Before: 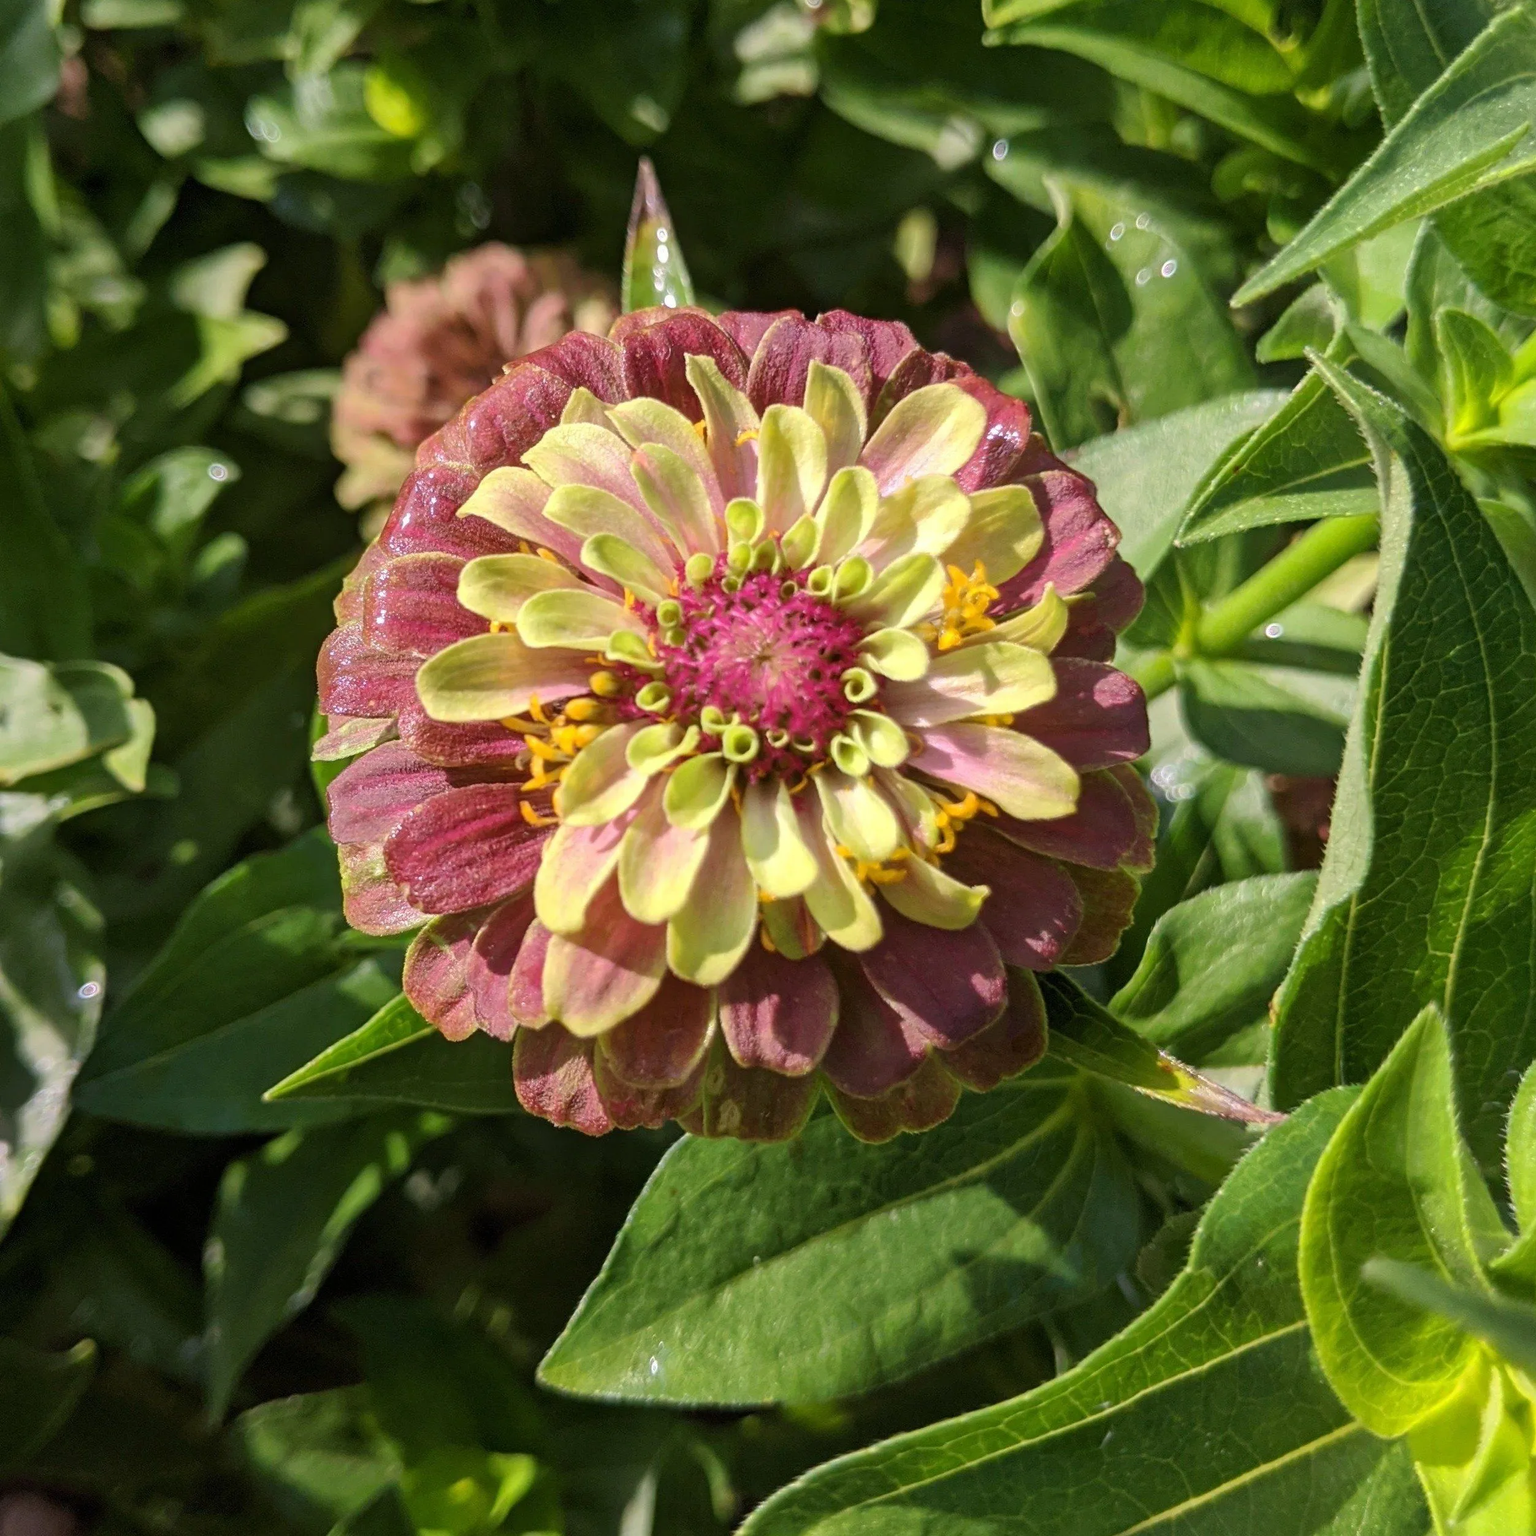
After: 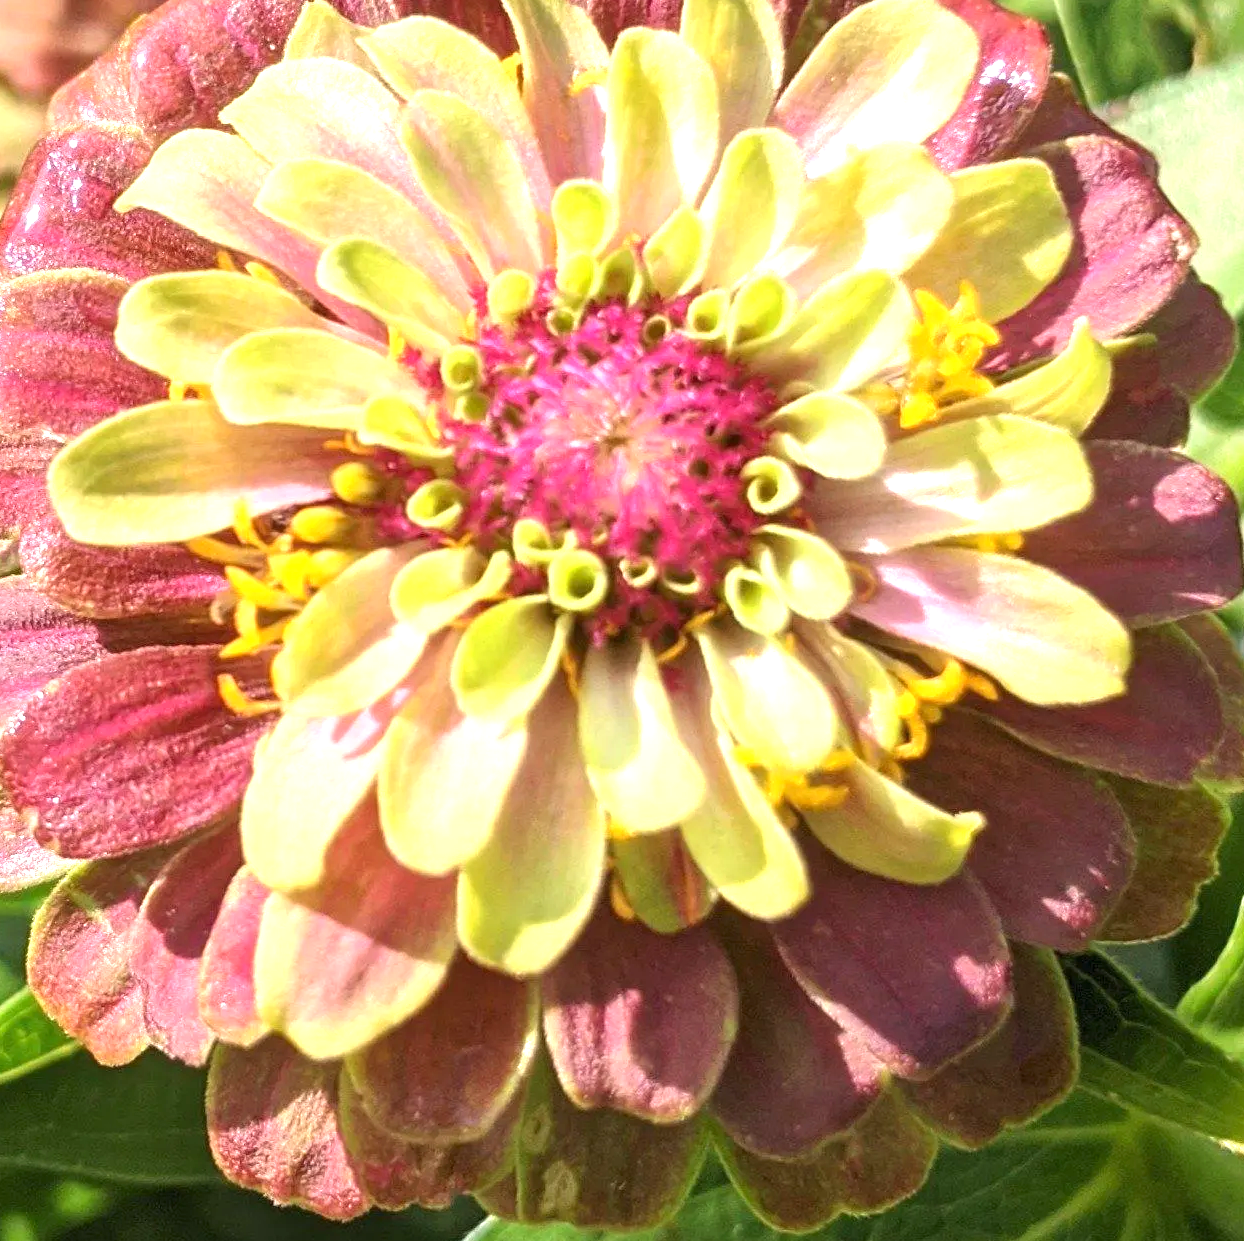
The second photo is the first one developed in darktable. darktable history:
exposure: exposure 1 EV, compensate highlight preservation false
crop: left 25.166%, top 25.264%, right 25.138%, bottom 25.172%
